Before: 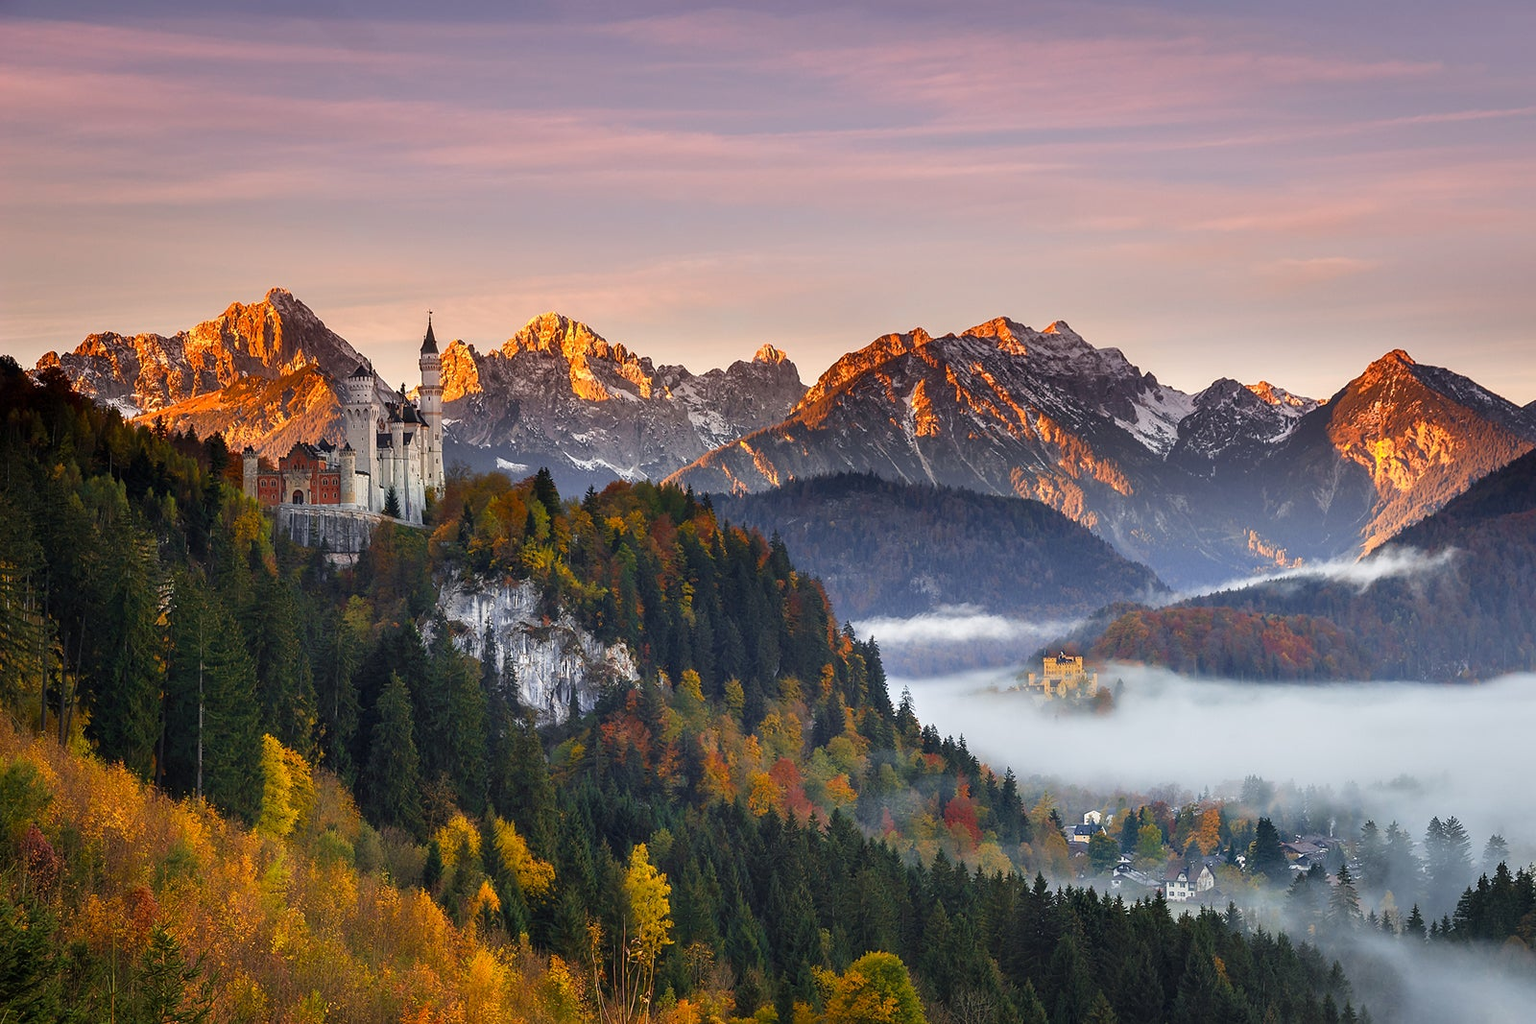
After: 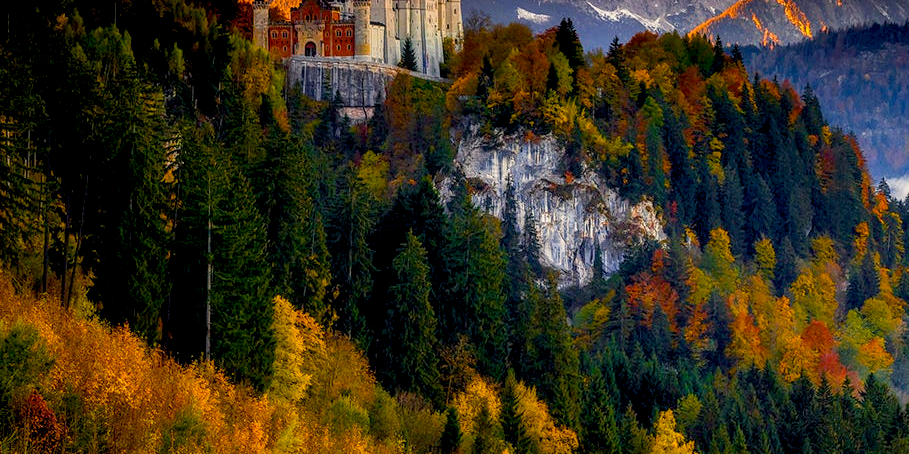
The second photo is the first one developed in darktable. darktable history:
color balance rgb: highlights gain › chroma 3.074%, highlights gain › hue 76.71°, global offset › luminance -1.427%, linear chroma grading › global chroma 49.576%, perceptual saturation grading › global saturation 25.902%
local contrast: highlights 2%, shadows 3%, detail 133%
crop: top 44.038%, right 43.165%, bottom 13.331%
